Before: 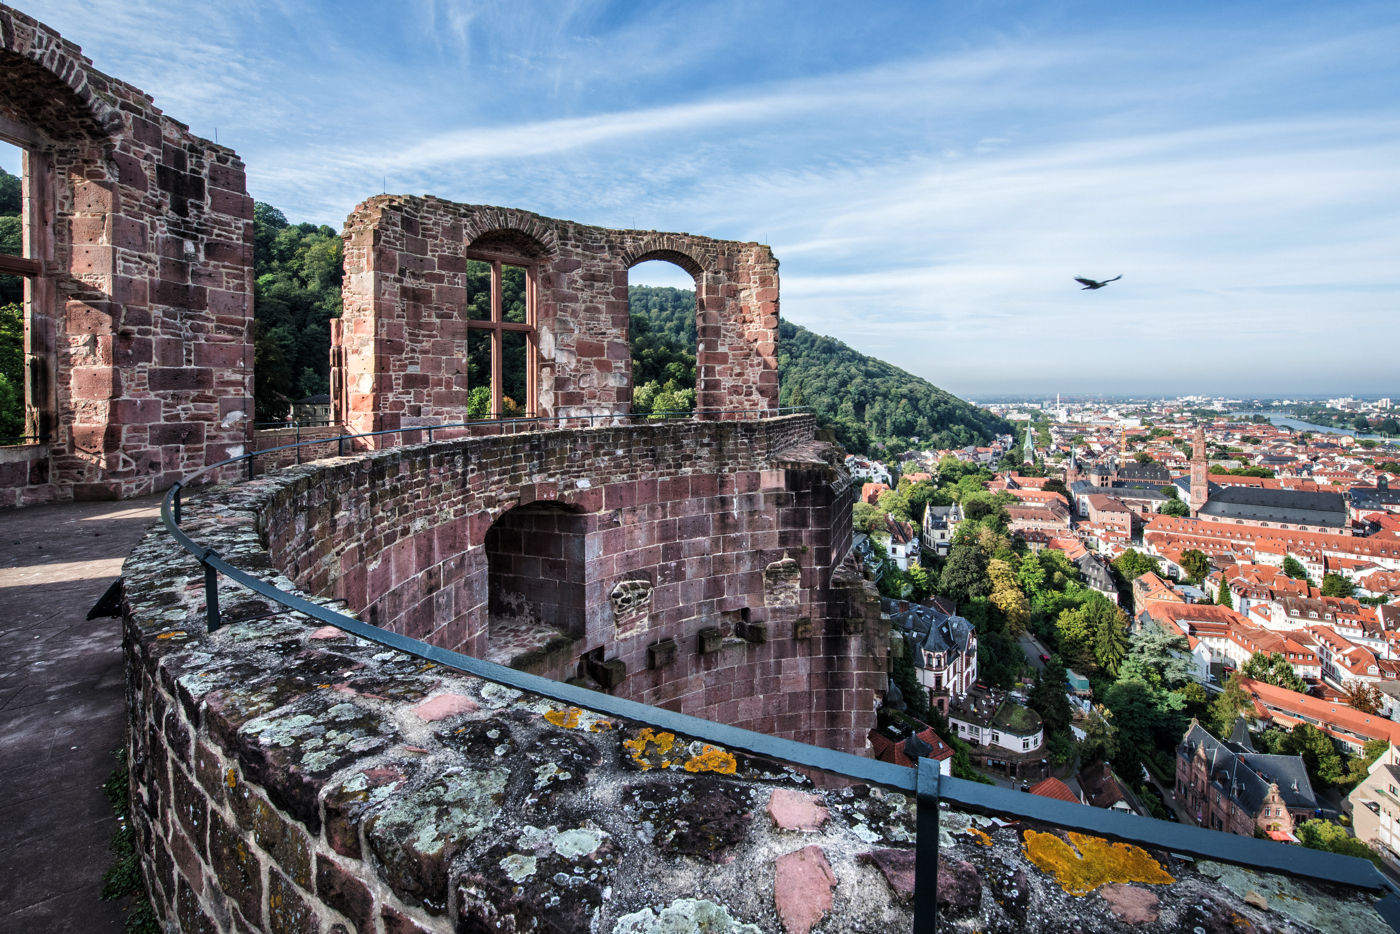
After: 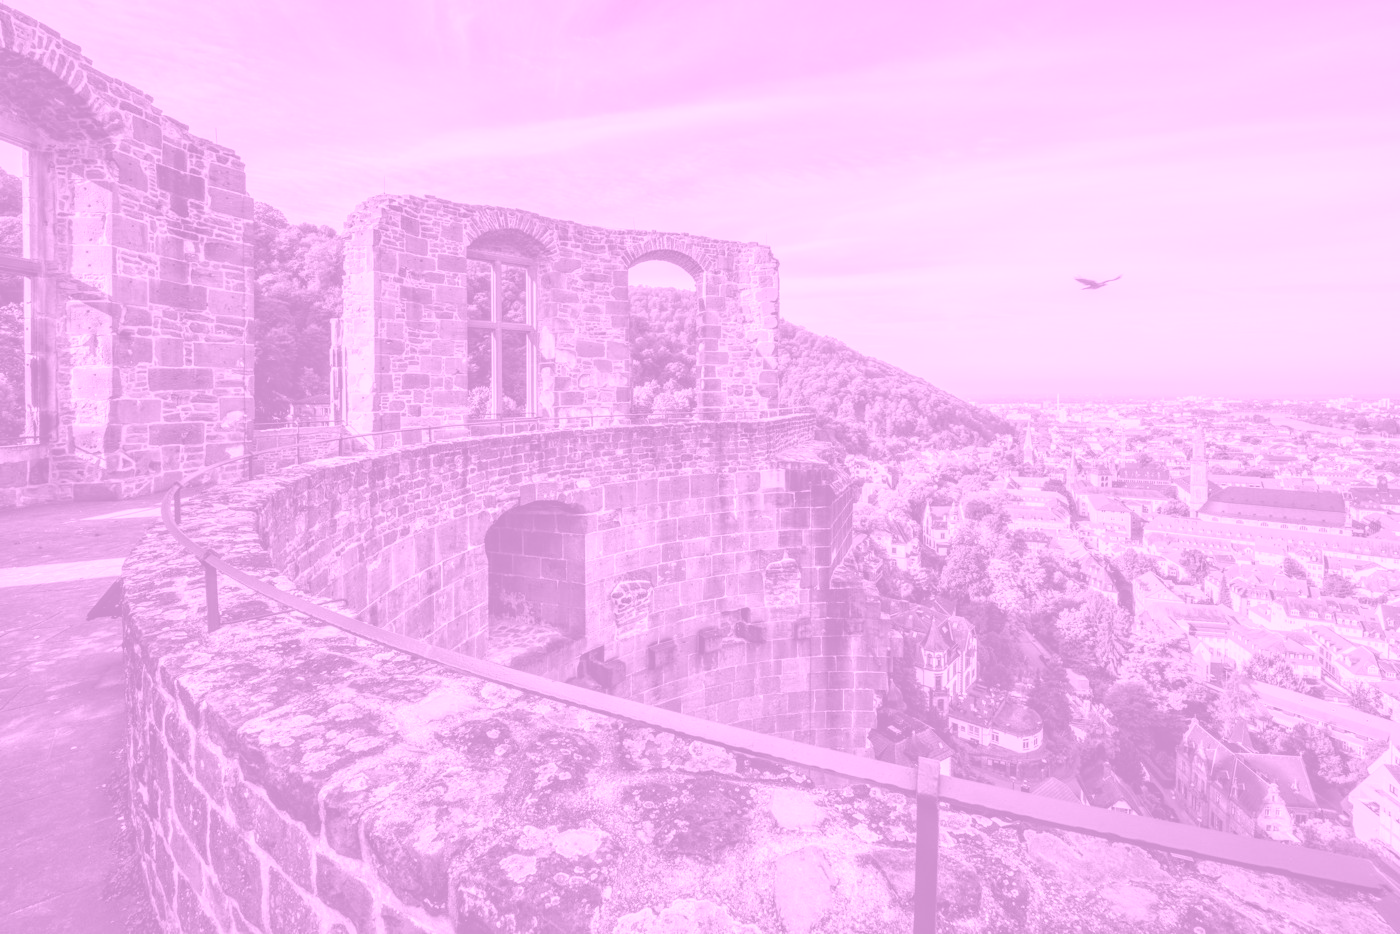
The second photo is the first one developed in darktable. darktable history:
colorize: hue 331.2°, saturation 75%, source mix 30.28%, lightness 70.52%, version 1
local contrast: detail 130%
